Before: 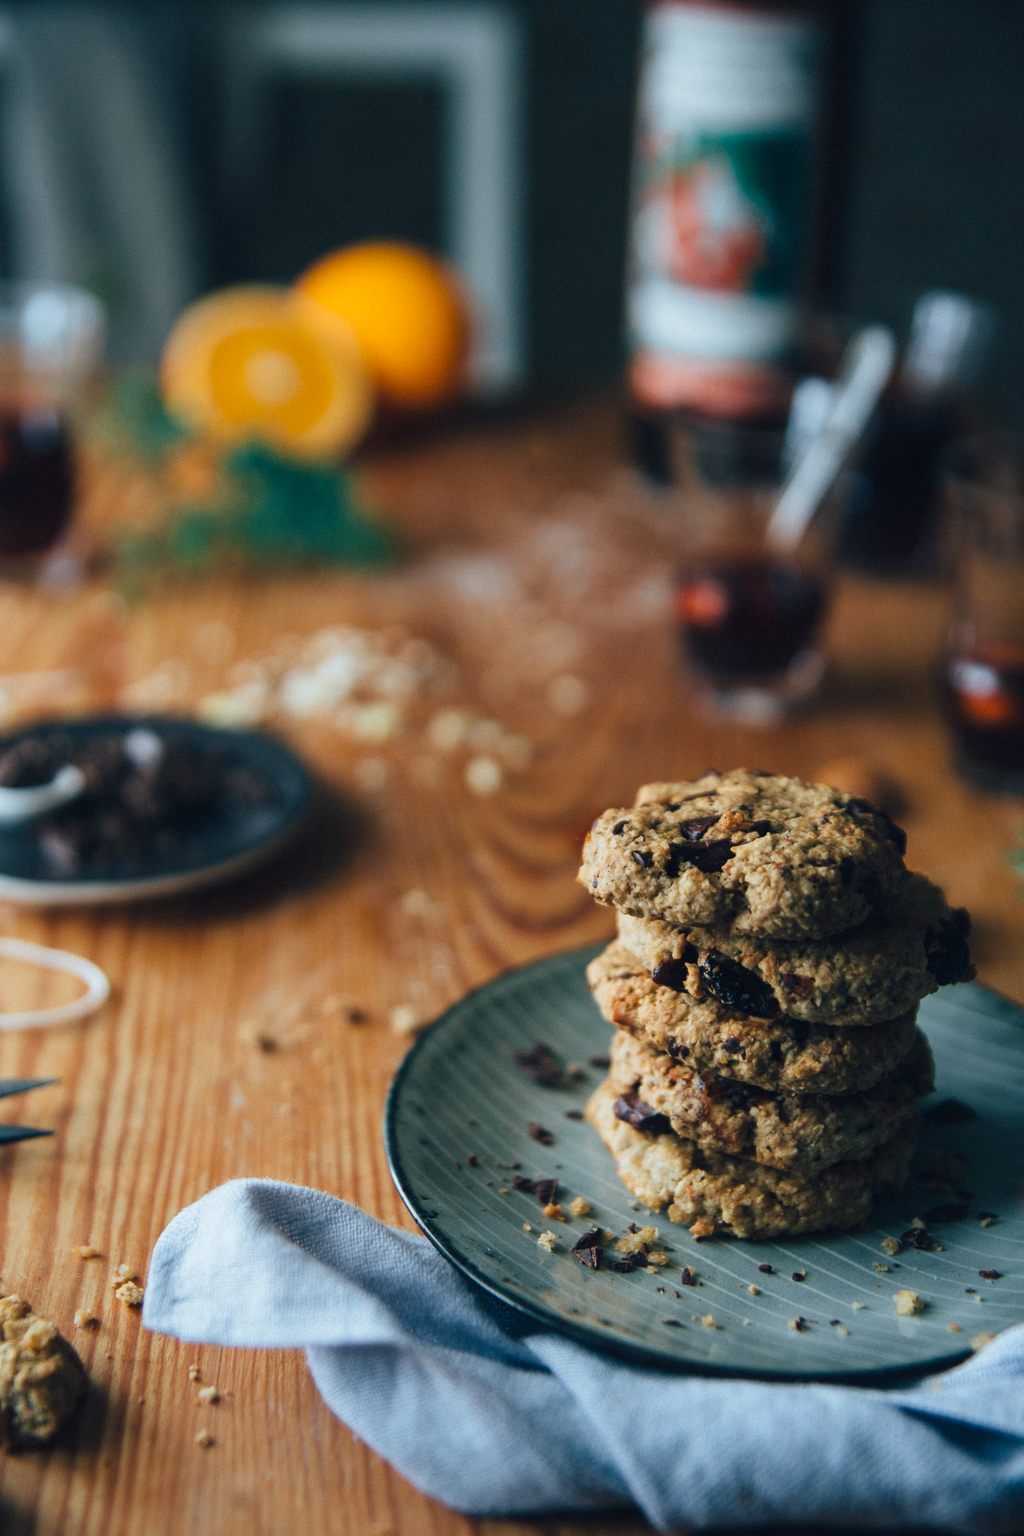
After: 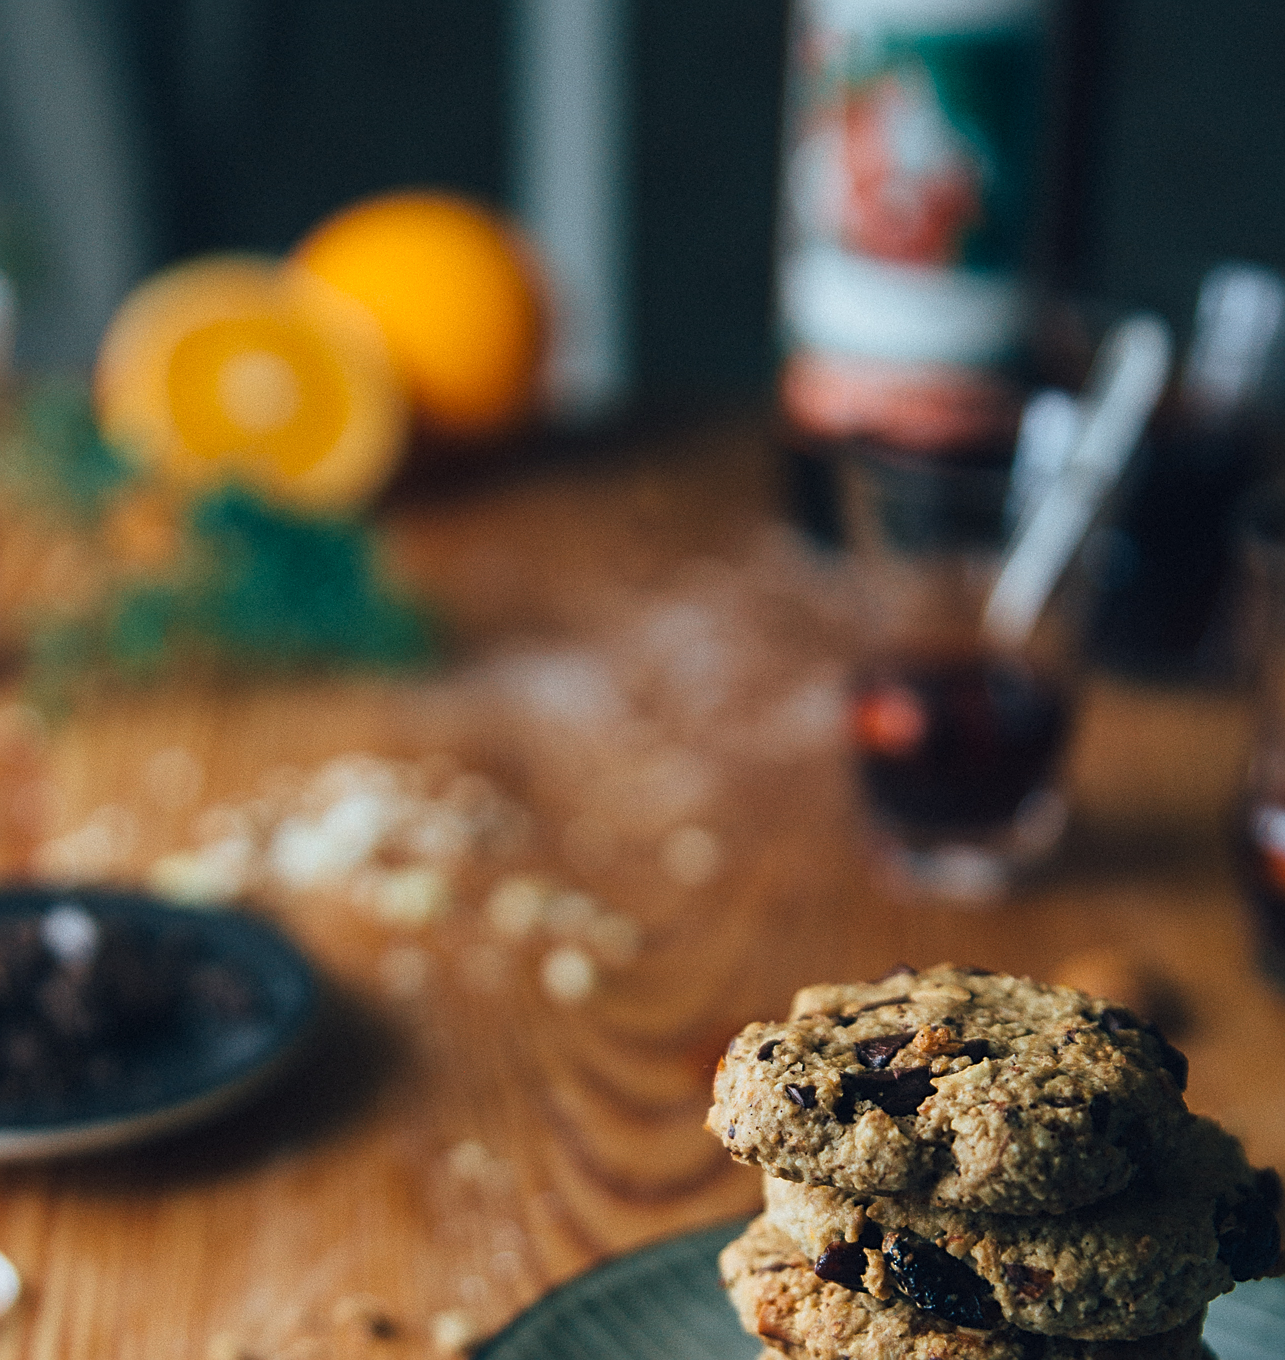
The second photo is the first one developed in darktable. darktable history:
sharpen: on, module defaults
crop and rotate: left 9.345%, top 7.22%, right 4.982%, bottom 32.331%
